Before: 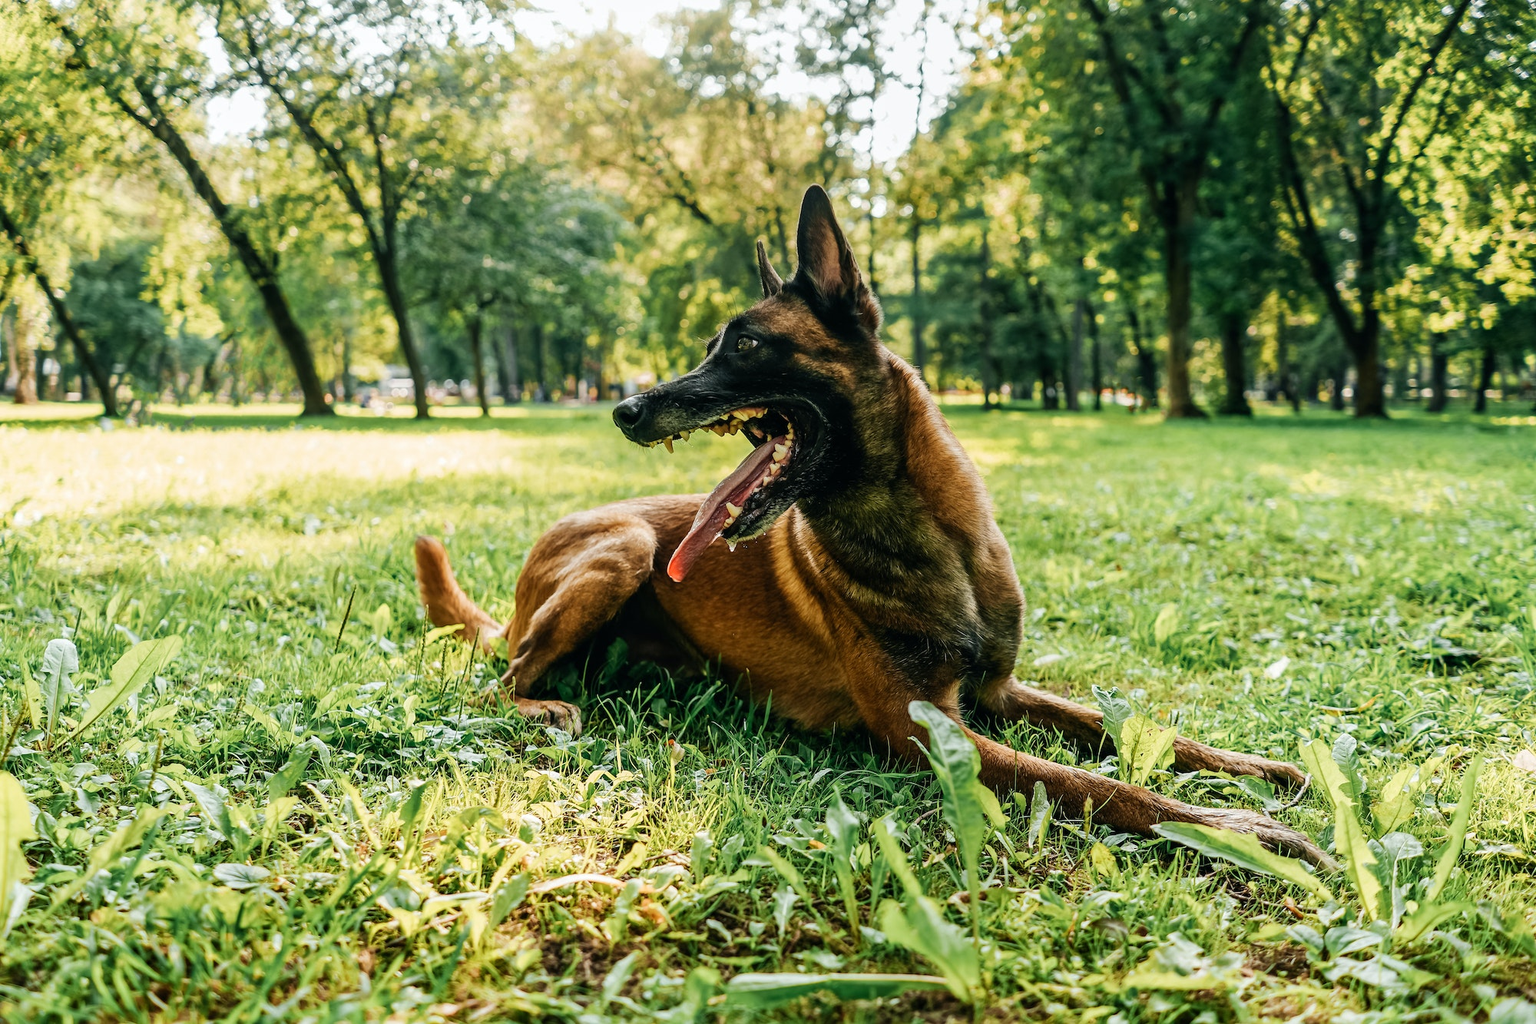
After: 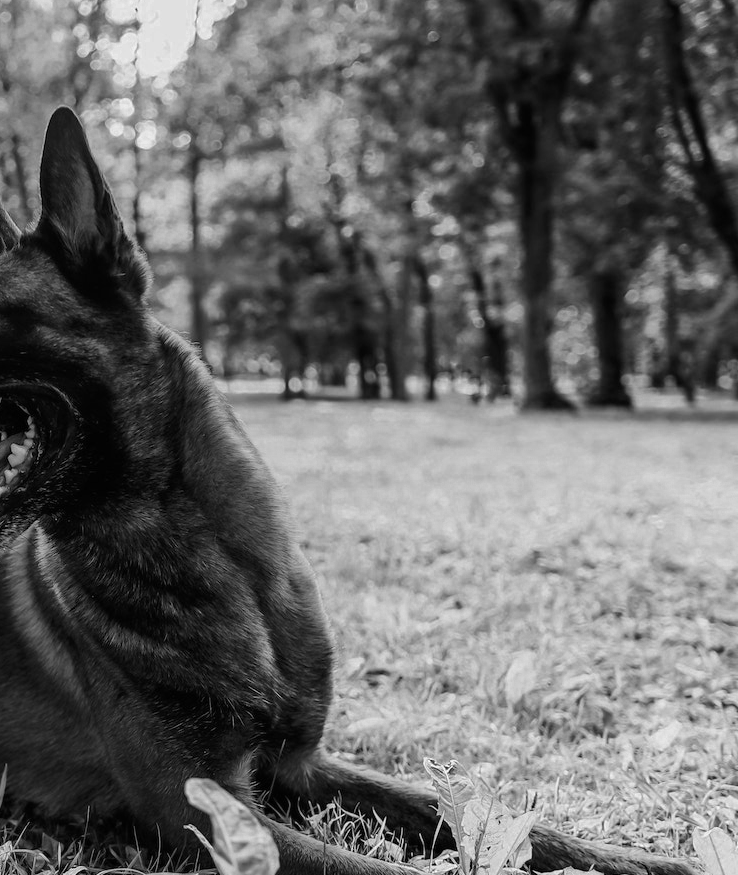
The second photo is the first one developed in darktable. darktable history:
color zones: curves: ch0 [(0.002, 0.589) (0.107, 0.484) (0.146, 0.249) (0.217, 0.352) (0.309, 0.525) (0.39, 0.404) (0.455, 0.169) (0.597, 0.055) (0.724, 0.212) (0.775, 0.691) (0.869, 0.571) (1, 0.587)]; ch1 [(0, 0) (0.143, 0) (0.286, 0) (0.429, 0) (0.571, 0) (0.714, 0) (0.857, 0)]
color correction: highlights a* 1.12, highlights b* 24.26, shadows a* 15.58, shadows b* 24.26
crop and rotate: left 49.936%, top 10.094%, right 13.136%, bottom 24.256%
